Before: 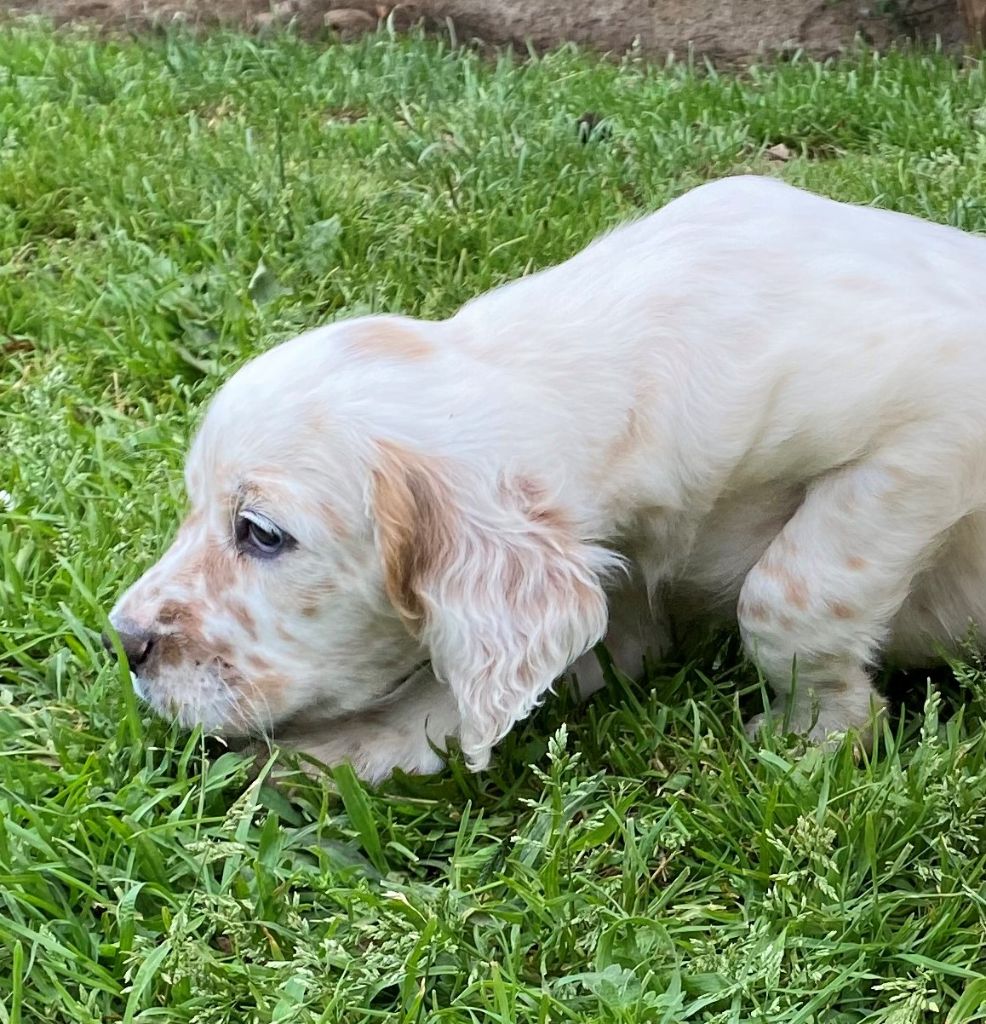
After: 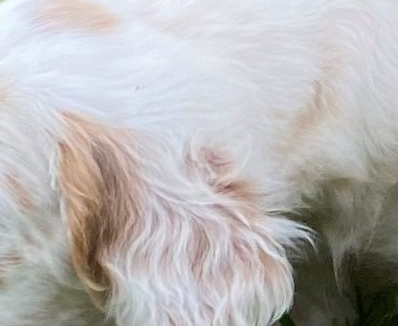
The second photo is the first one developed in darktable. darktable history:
crop: left 31.858%, top 32.049%, right 27.767%, bottom 36.078%
